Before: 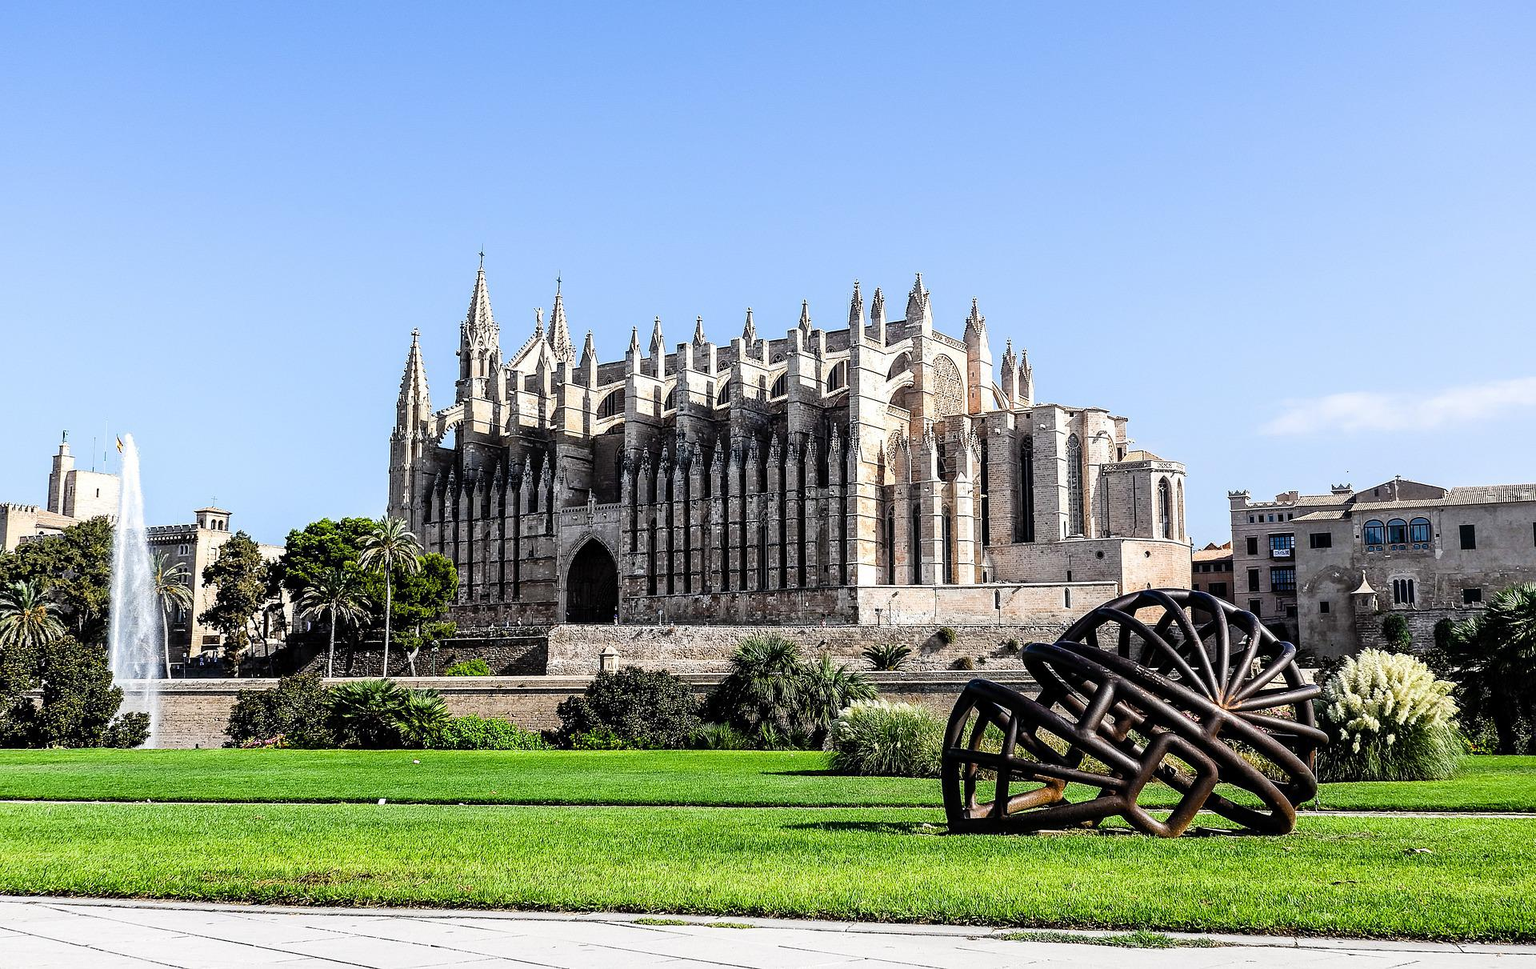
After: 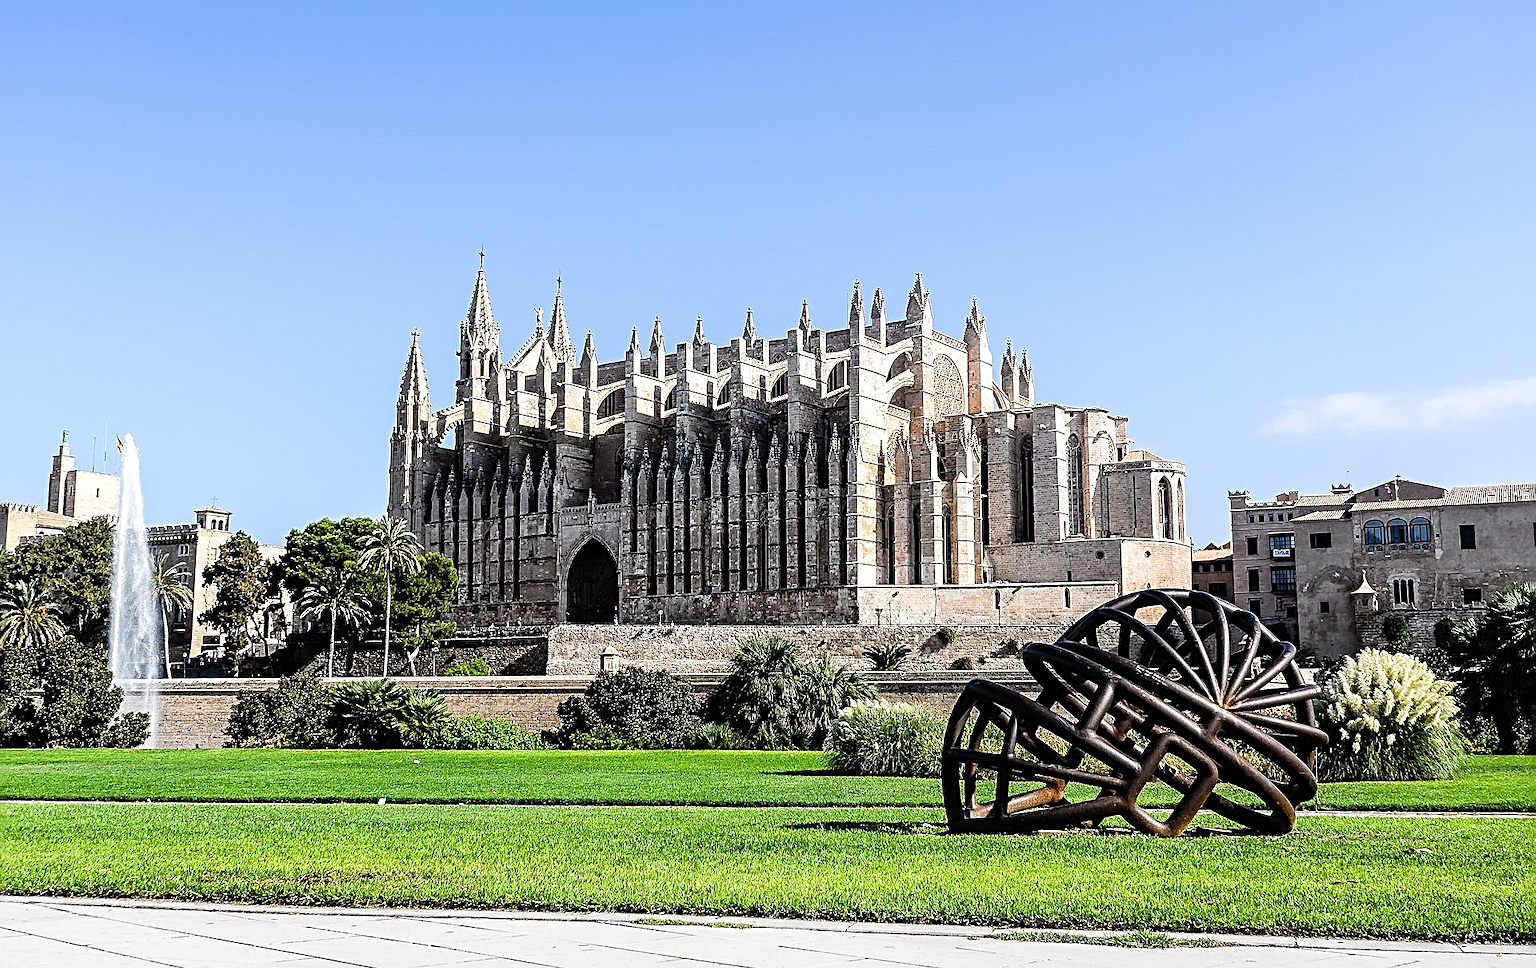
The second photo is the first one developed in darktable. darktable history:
exposure: black level correction 0, compensate exposure bias true, compensate highlight preservation false
sharpen: radius 3.119
